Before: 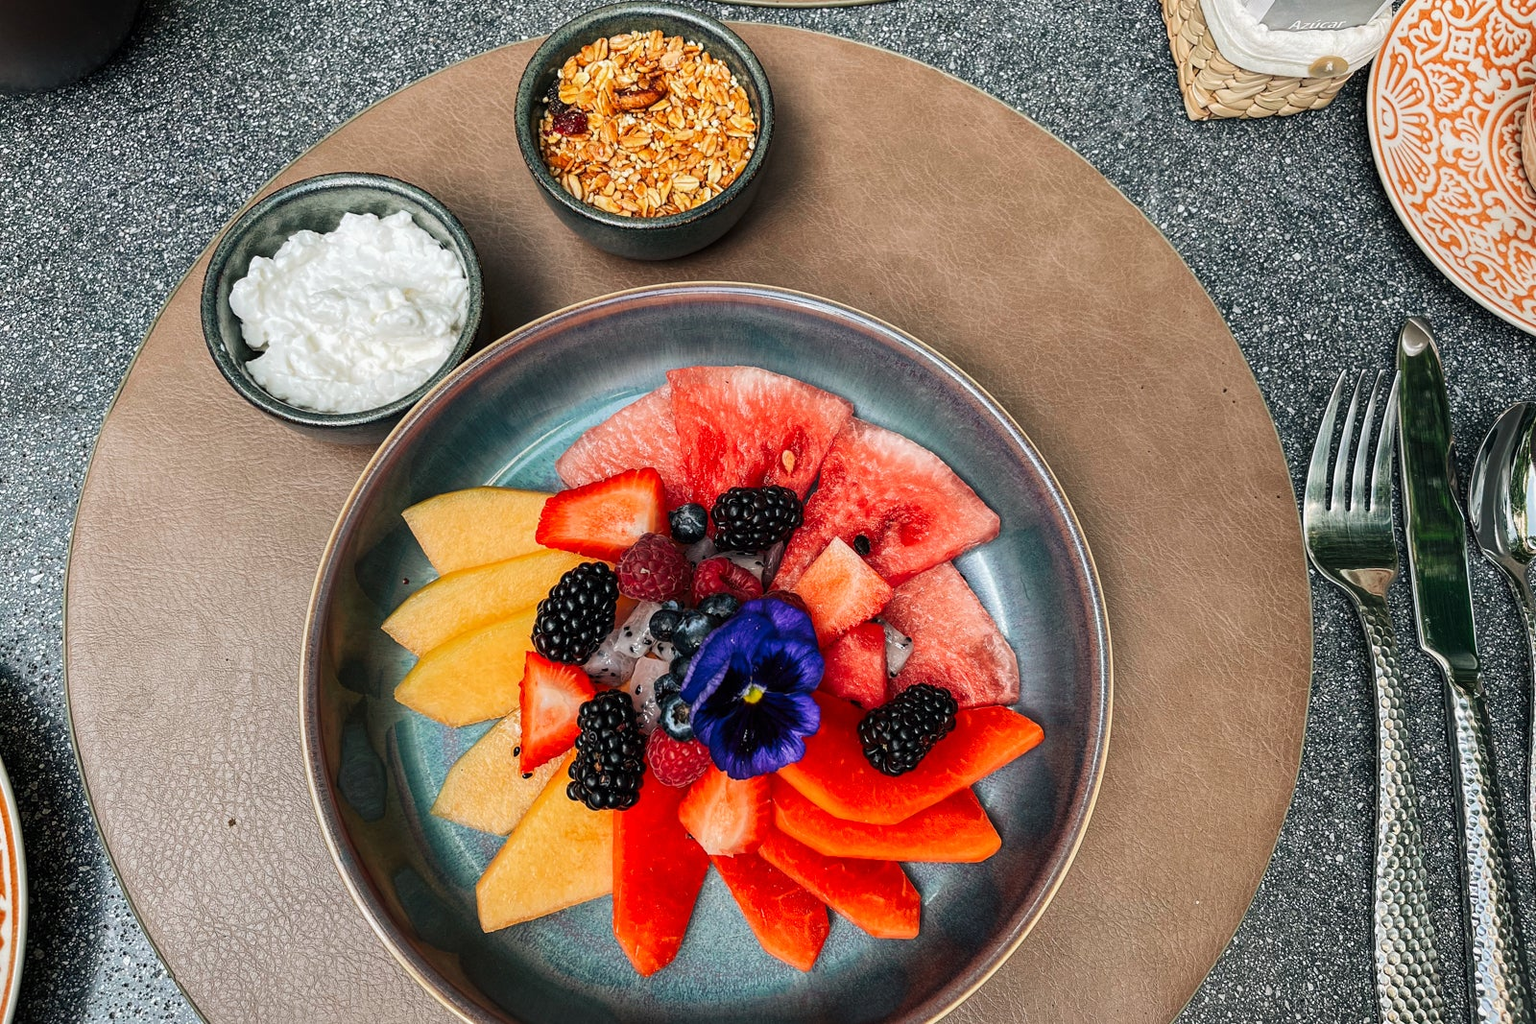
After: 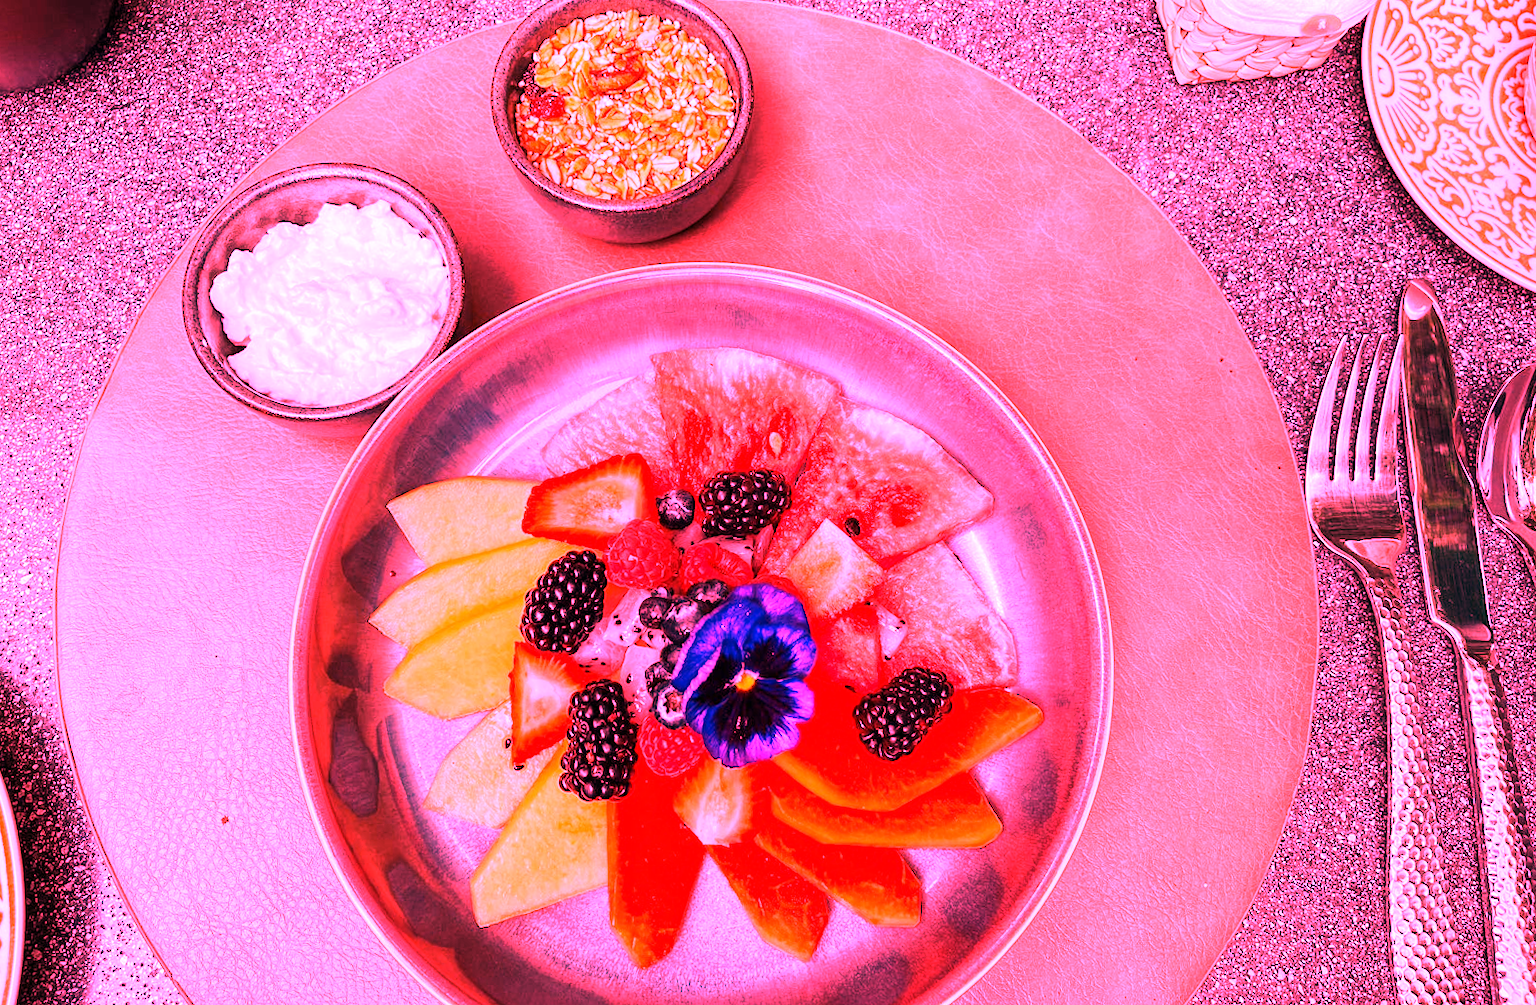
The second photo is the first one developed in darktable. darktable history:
rotate and perspective: rotation -1.32°, lens shift (horizontal) -0.031, crop left 0.015, crop right 0.985, crop top 0.047, crop bottom 0.982
white balance: red 4.26, blue 1.802
